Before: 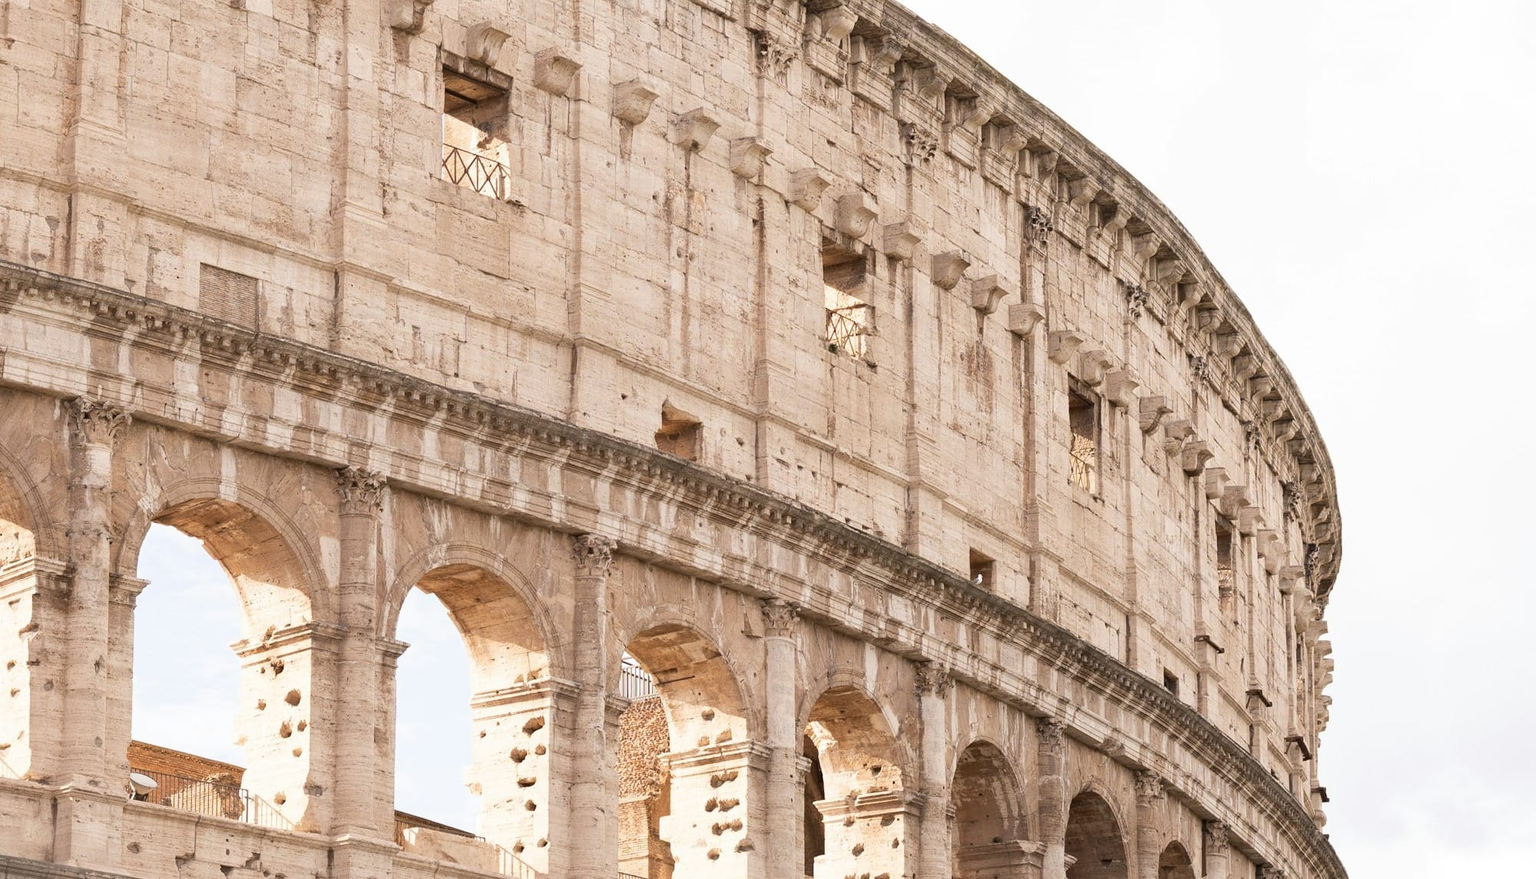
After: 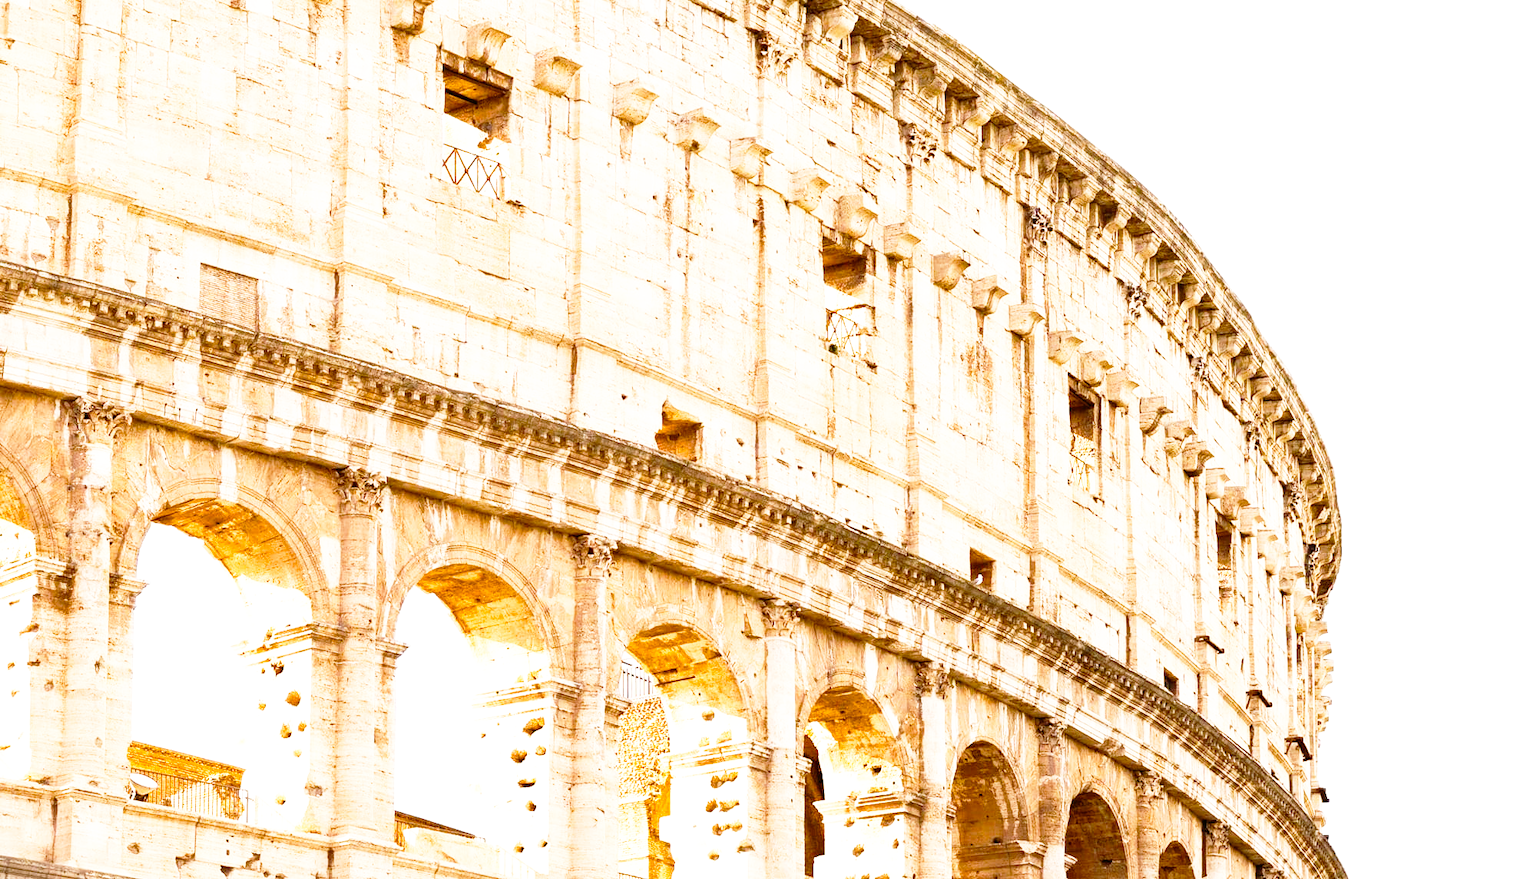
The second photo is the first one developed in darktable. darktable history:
base curve: curves: ch0 [(0, 0) (0.012, 0.01) (0.073, 0.168) (0.31, 0.711) (0.645, 0.957) (1, 1)], preserve colors none
color balance rgb: shadows lift › luminance 0.806%, shadows lift › chroma 0.501%, shadows lift › hue 17.43°, linear chroma grading › shadows 10.096%, linear chroma grading › highlights 10.914%, linear chroma grading › global chroma 14.885%, linear chroma grading › mid-tones 14.75%, perceptual saturation grading › global saturation 26.784%, perceptual saturation grading › highlights -28.441%, perceptual saturation grading › mid-tones 15.576%, perceptual saturation grading › shadows 33.926%, perceptual brilliance grading › global brilliance 15.432%, perceptual brilliance grading › shadows -35.669%
